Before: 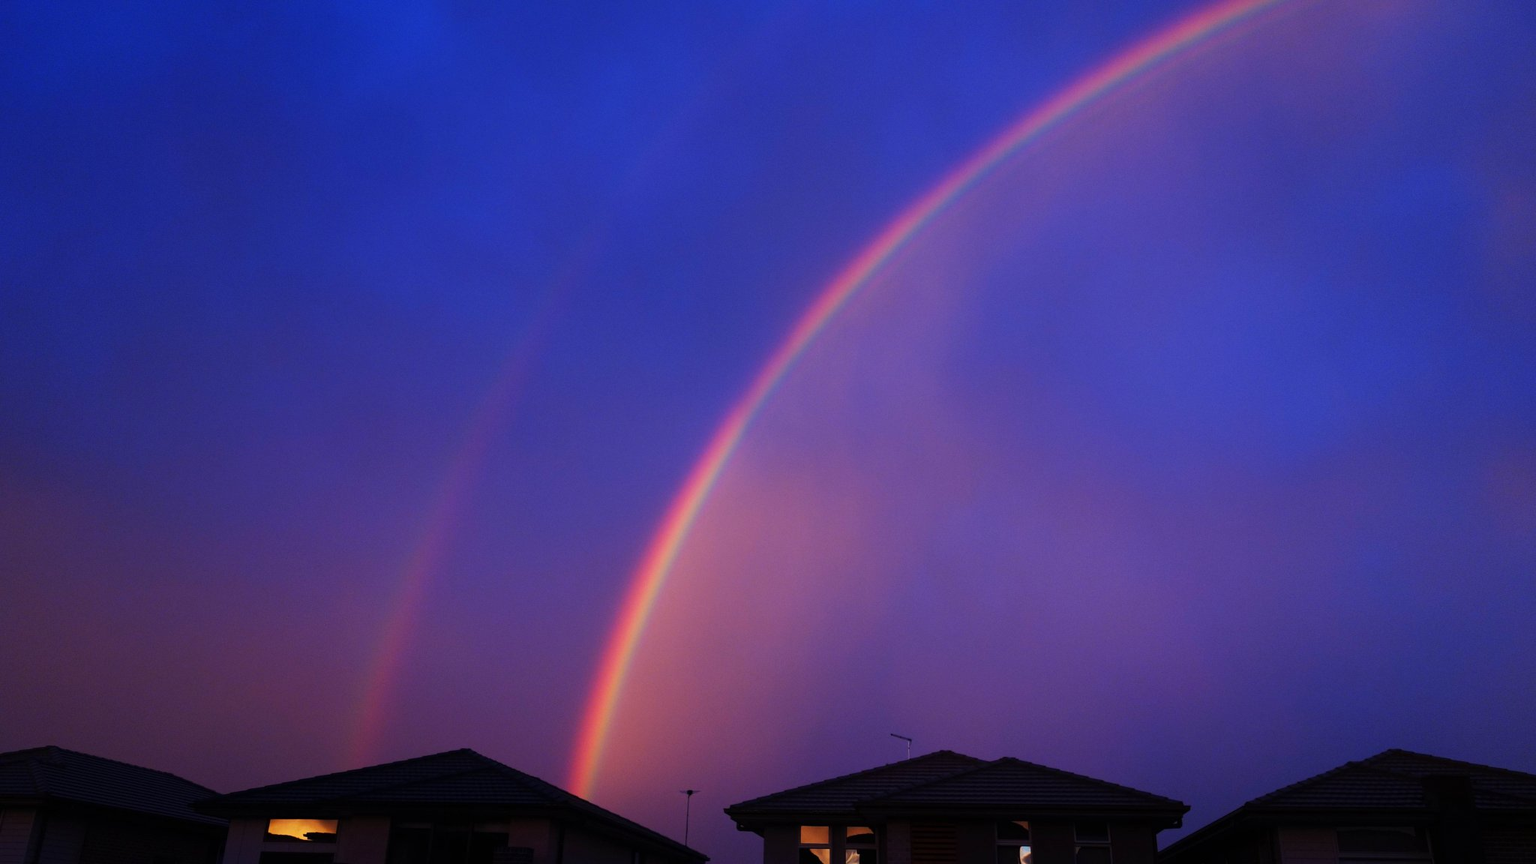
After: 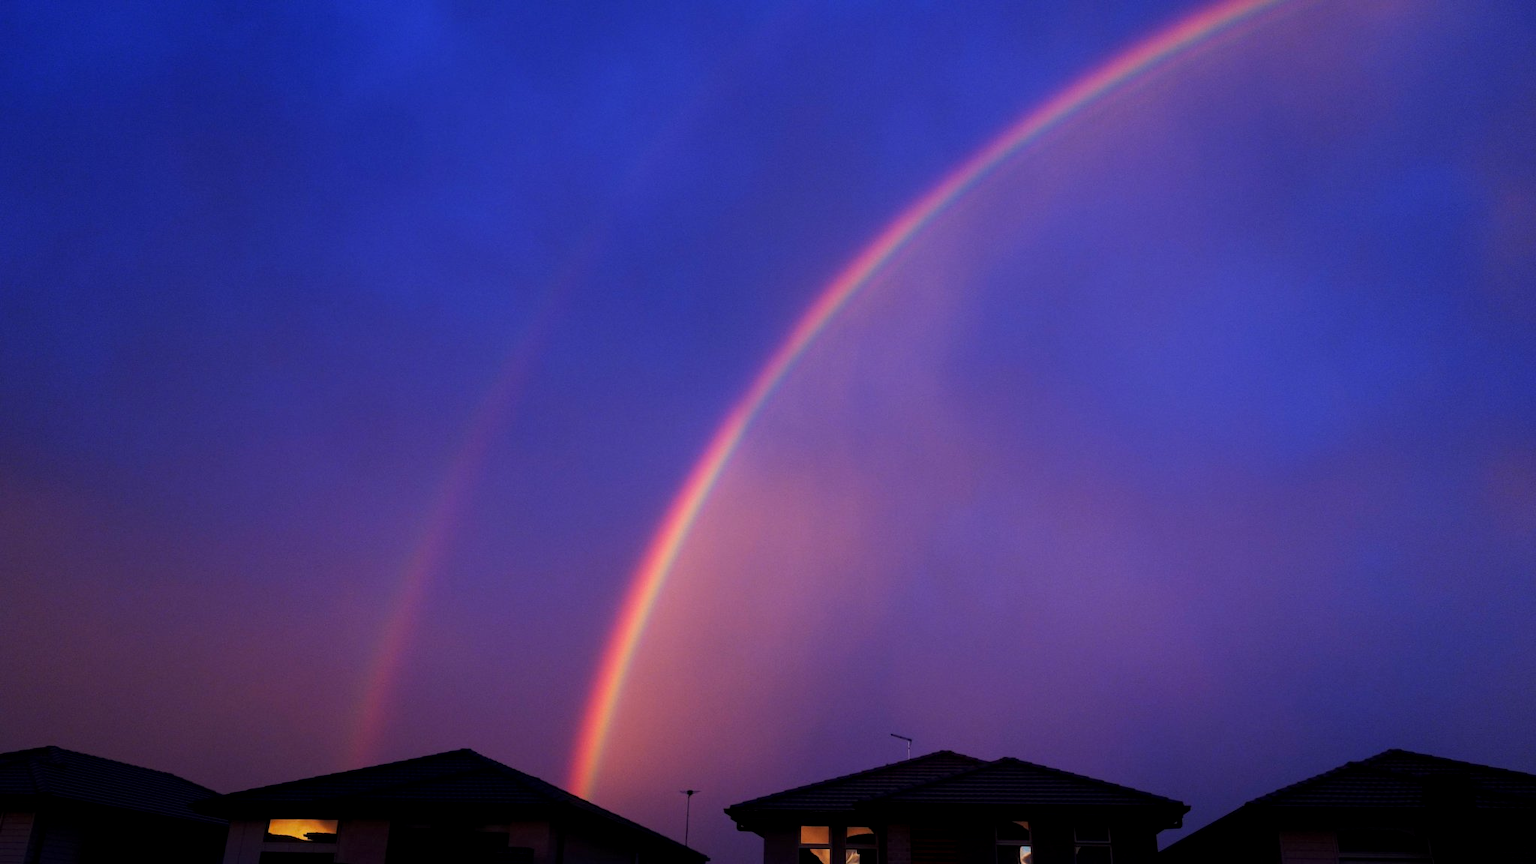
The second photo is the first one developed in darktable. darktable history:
color correction: highlights b* 3
local contrast: on, module defaults
